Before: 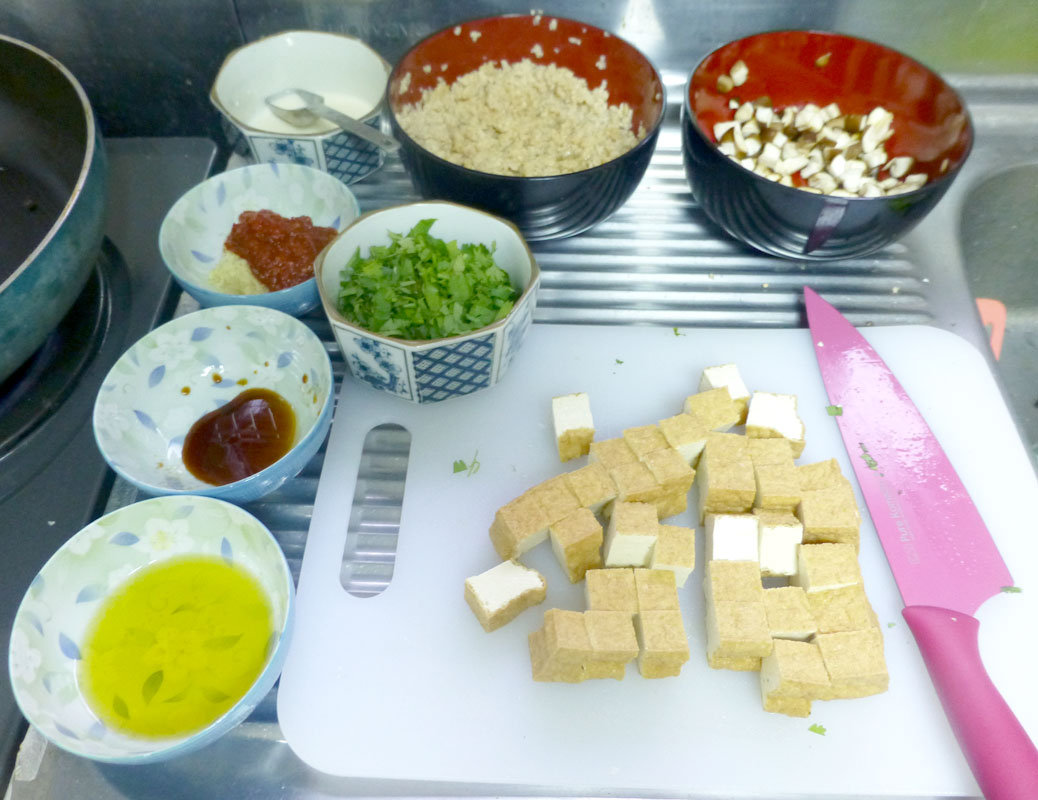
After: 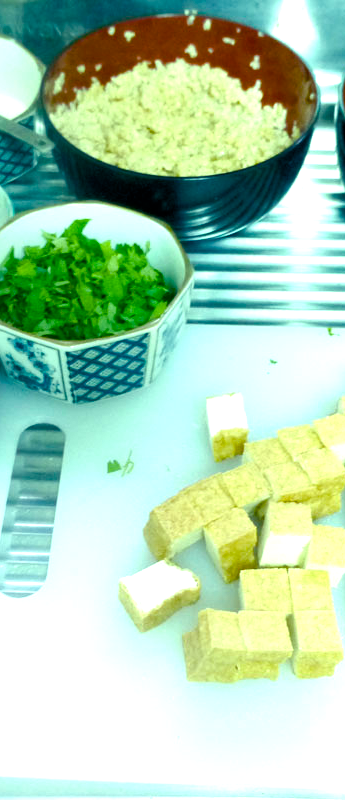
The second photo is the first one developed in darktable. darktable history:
crop: left 33.36%, right 33.36%
color balance rgb: shadows lift › luminance -7.7%, shadows lift › chroma 2.13%, shadows lift › hue 165.27°, power › luminance -7.77%, power › chroma 1.1%, power › hue 215.88°, highlights gain › luminance 15.15%, highlights gain › chroma 7%, highlights gain › hue 125.57°, global offset › luminance -0.33%, global offset › chroma 0.11%, global offset › hue 165.27°, perceptual saturation grading › global saturation 24.42%, perceptual saturation grading › highlights -24.42%, perceptual saturation grading › mid-tones 24.42%, perceptual saturation grading › shadows 40%, perceptual brilliance grading › global brilliance -5%, perceptual brilliance grading › highlights 24.42%, perceptual brilliance grading › mid-tones 7%, perceptual brilliance grading › shadows -5%
